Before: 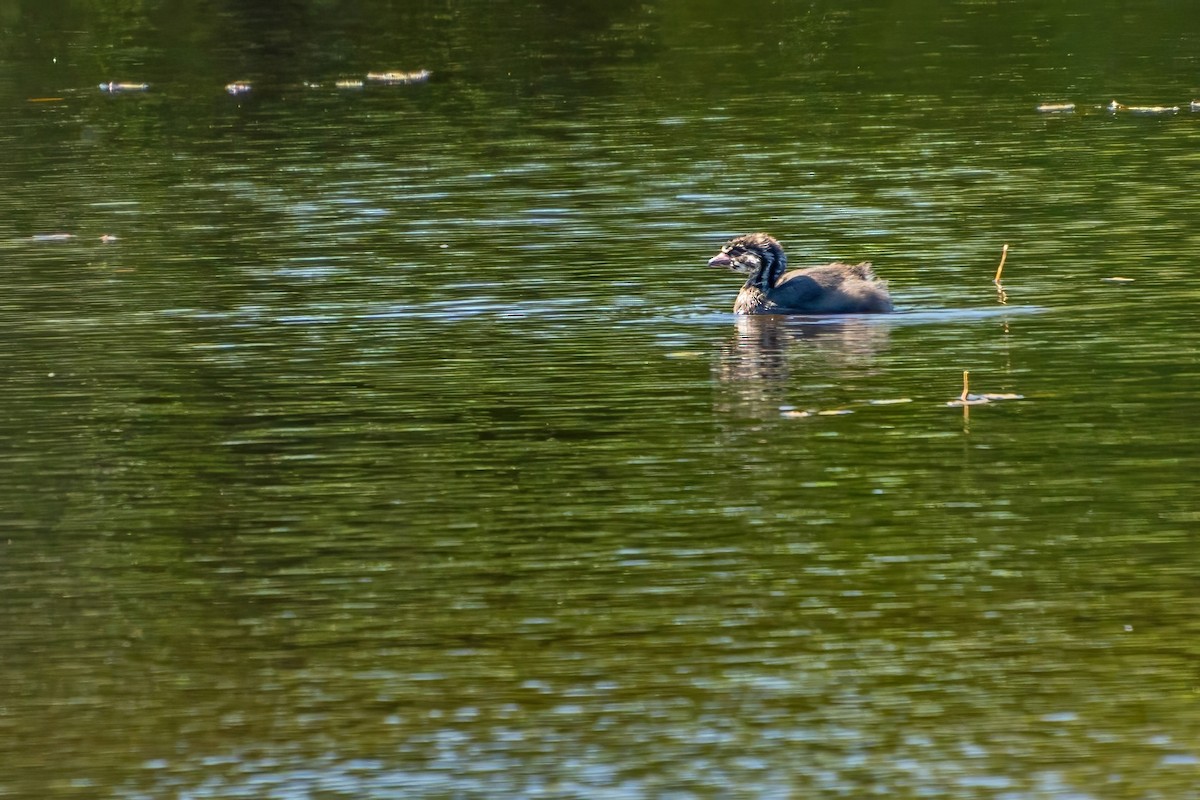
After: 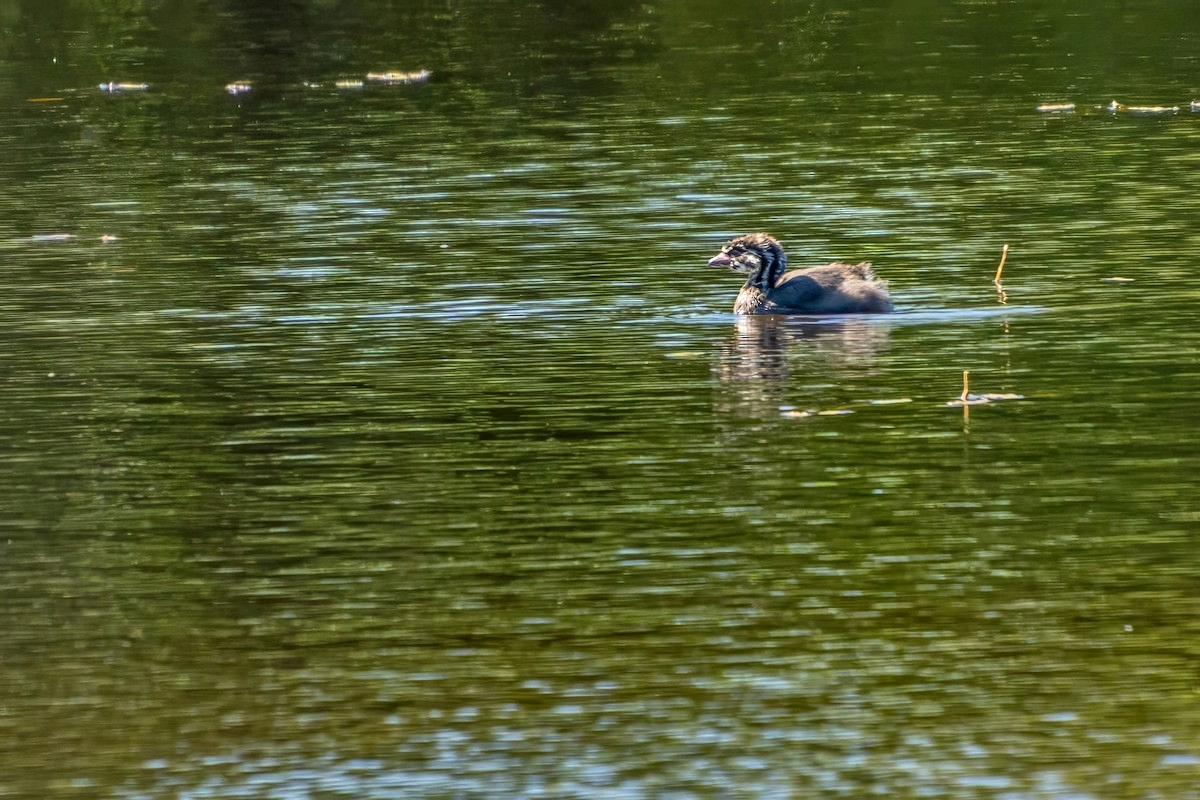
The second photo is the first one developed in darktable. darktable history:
local contrast: on, module defaults
shadows and highlights: radius 125.46, shadows 30.51, highlights -30.51, low approximation 0.01, soften with gaussian
